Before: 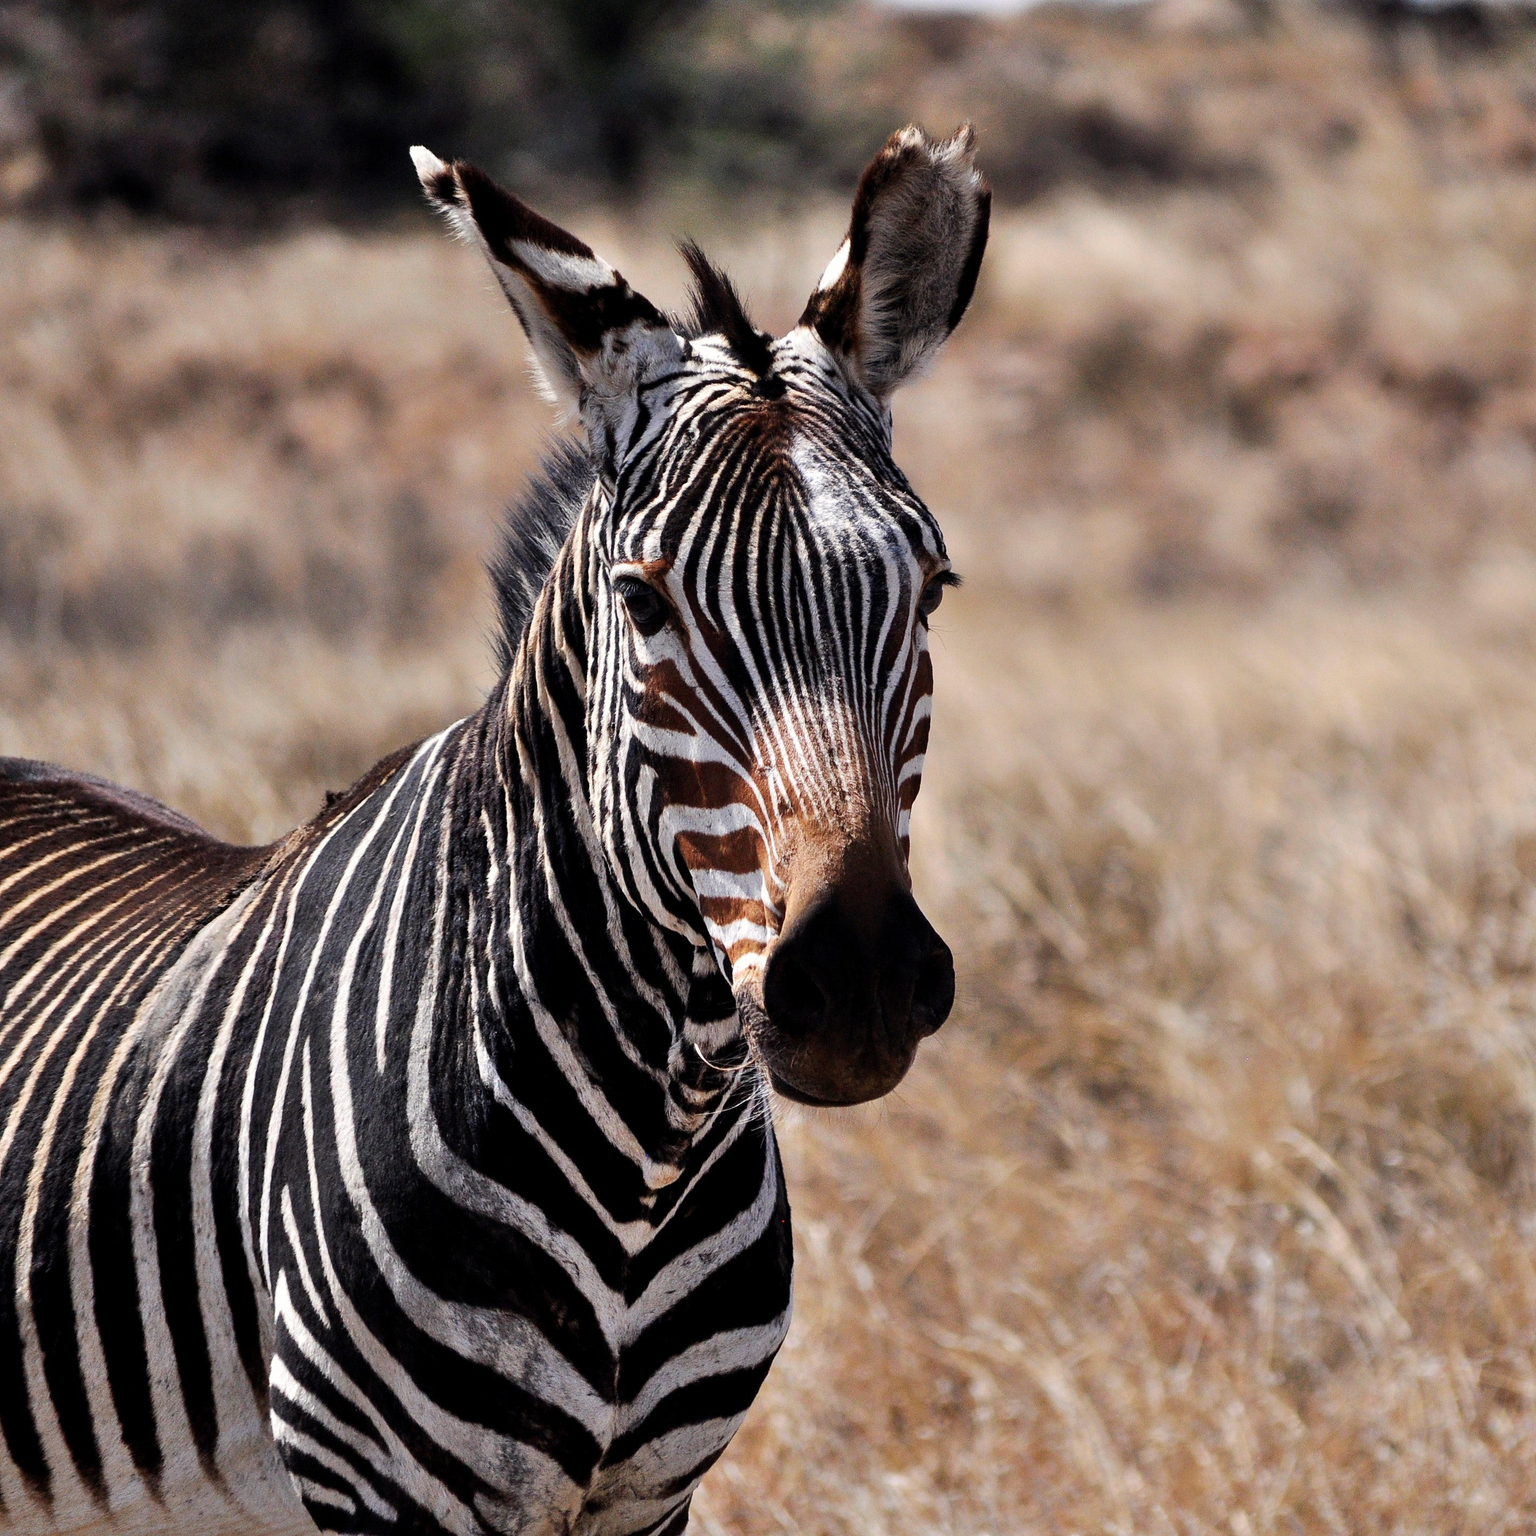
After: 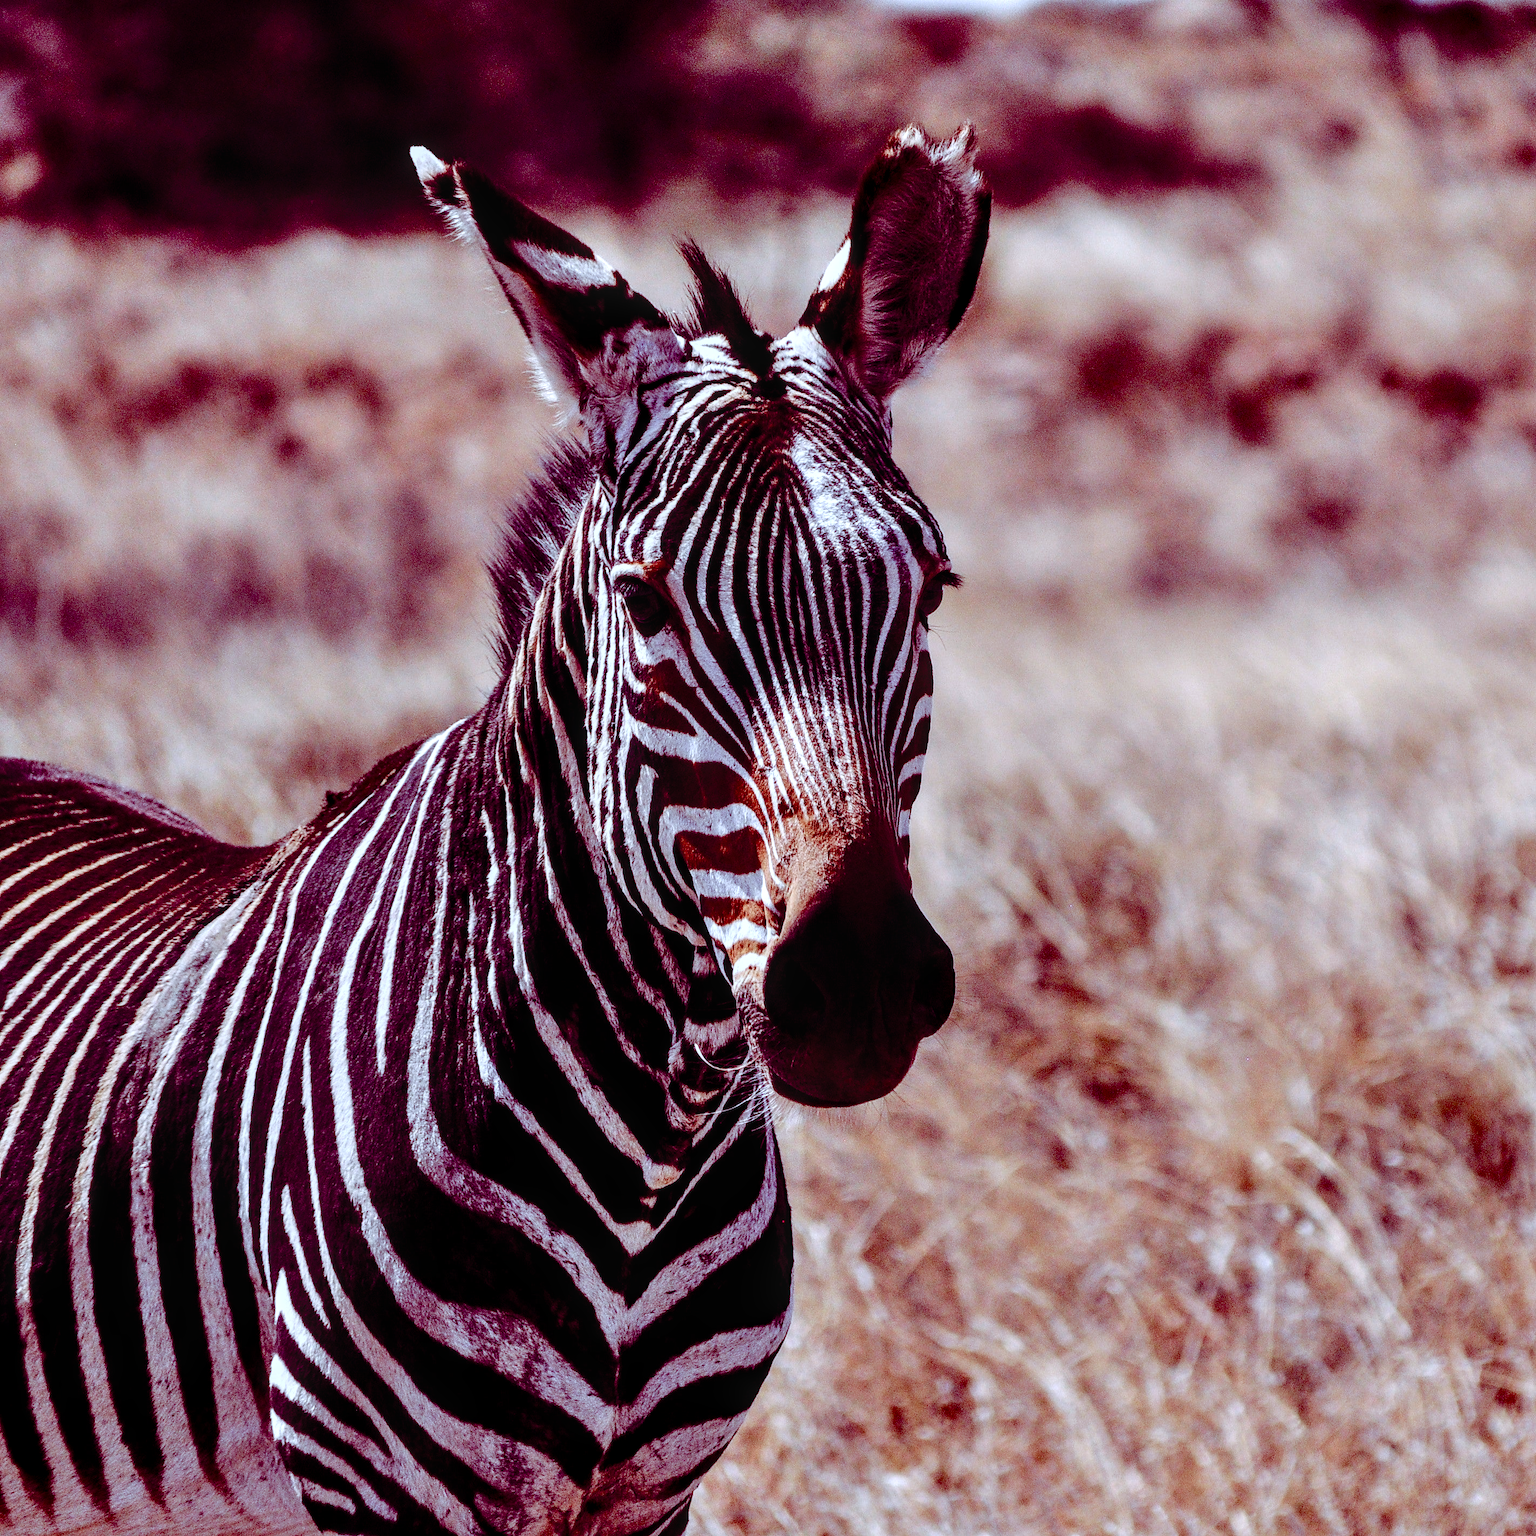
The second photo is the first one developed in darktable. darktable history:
local contrast: on, module defaults
color calibration: x 0.37, y 0.382, temperature 4315.1 K
color balance rgb: shadows lift › luminance -19.02%, shadows lift › chroma 35.233%, highlights gain › luminance 16.571%, highlights gain › chroma 2.866%, highlights gain › hue 257.62°, perceptual saturation grading › global saturation 25.019%, perceptual saturation grading › highlights -50.089%, perceptual saturation grading › shadows 30.525%, global vibrance 1.786%, saturation formula JzAzBz (2021)
